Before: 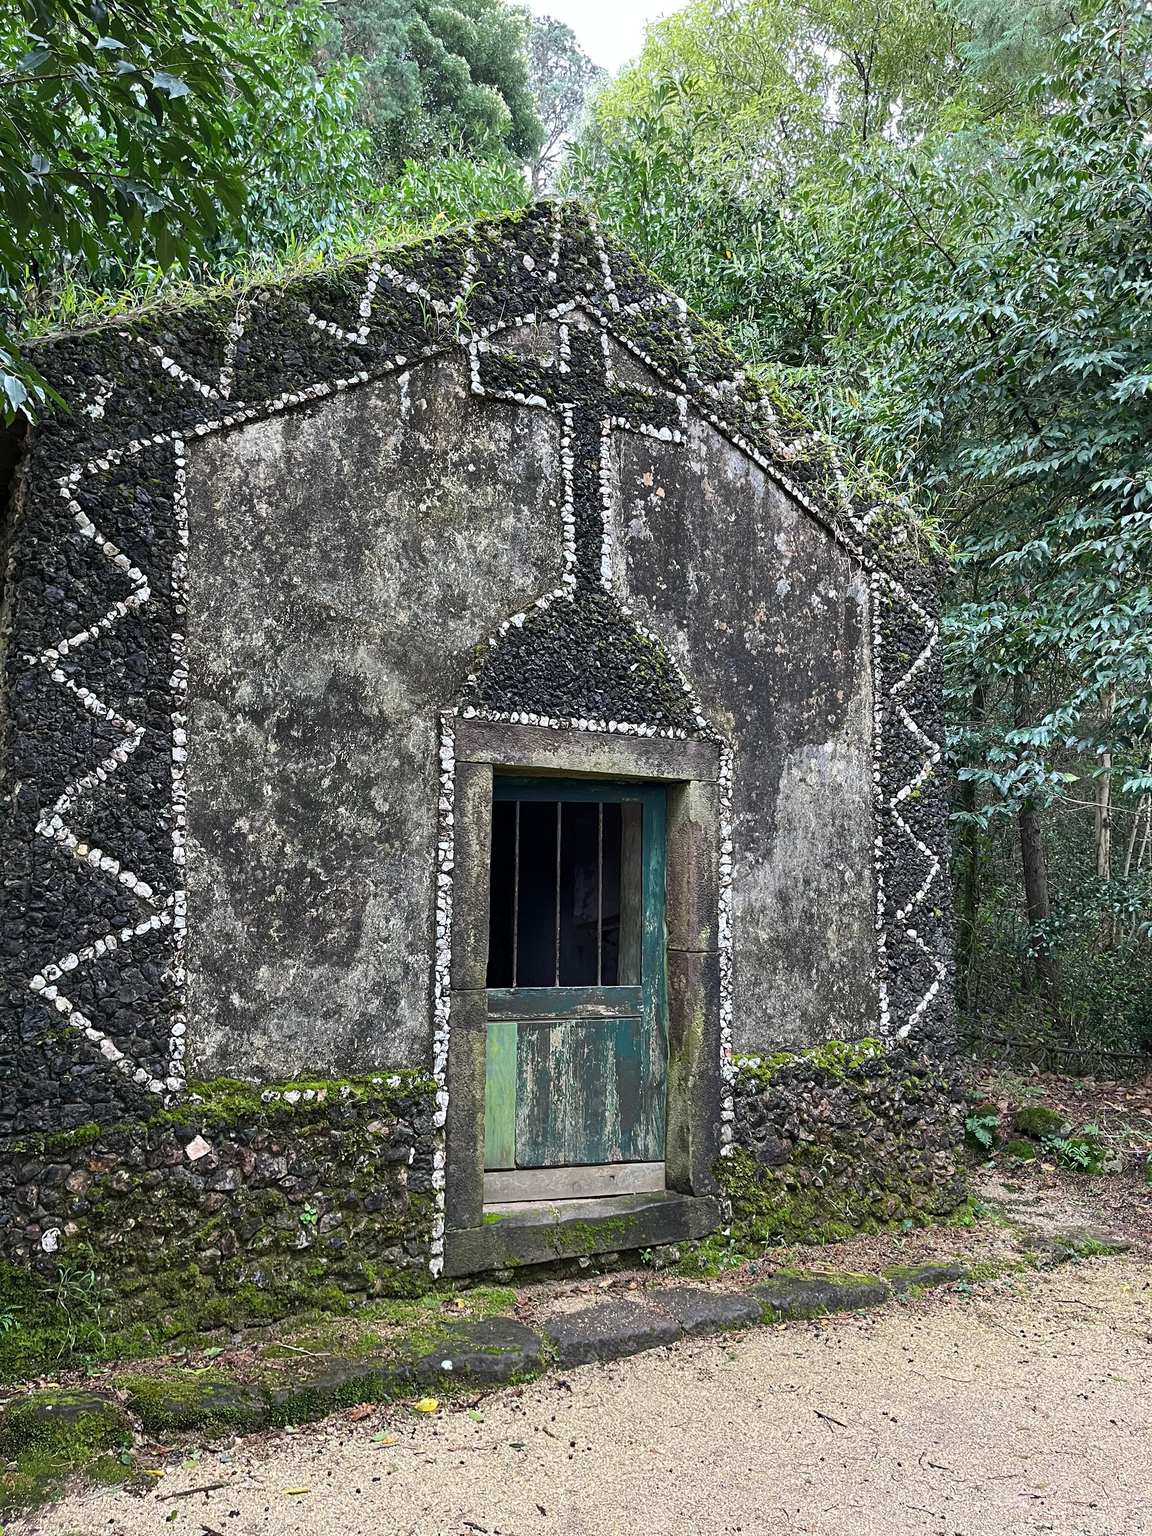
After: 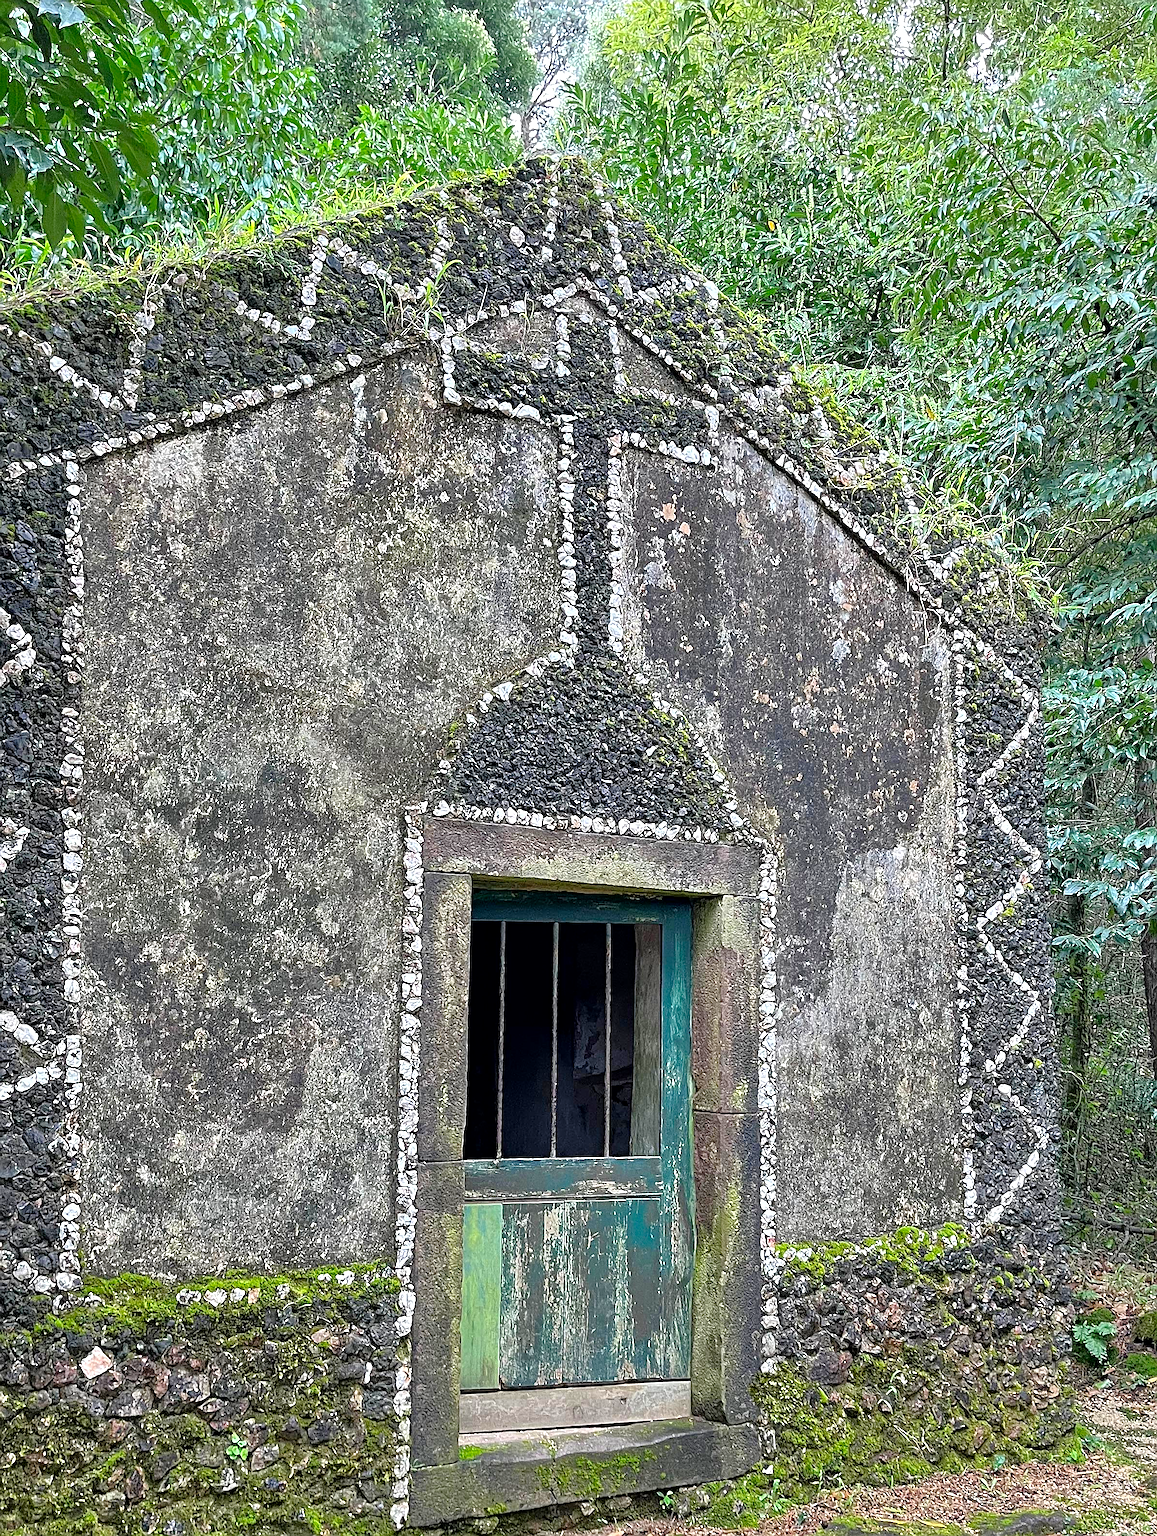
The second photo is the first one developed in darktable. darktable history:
contrast brightness saturation: contrast 0.088, saturation 0.271
tone equalizer: -7 EV 0.153 EV, -6 EV 0.562 EV, -5 EV 1.18 EV, -4 EV 1.32 EV, -3 EV 1.18 EV, -2 EV 0.6 EV, -1 EV 0.158 EV
sharpen: radius 1.36, amount 1.241, threshold 0.652
crop and rotate: left 10.696%, top 5.039%, right 10.333%, bottom 16.365%
local contrast: highlights 107%, shadows 98%, detail 119%, midtone range 0.2
